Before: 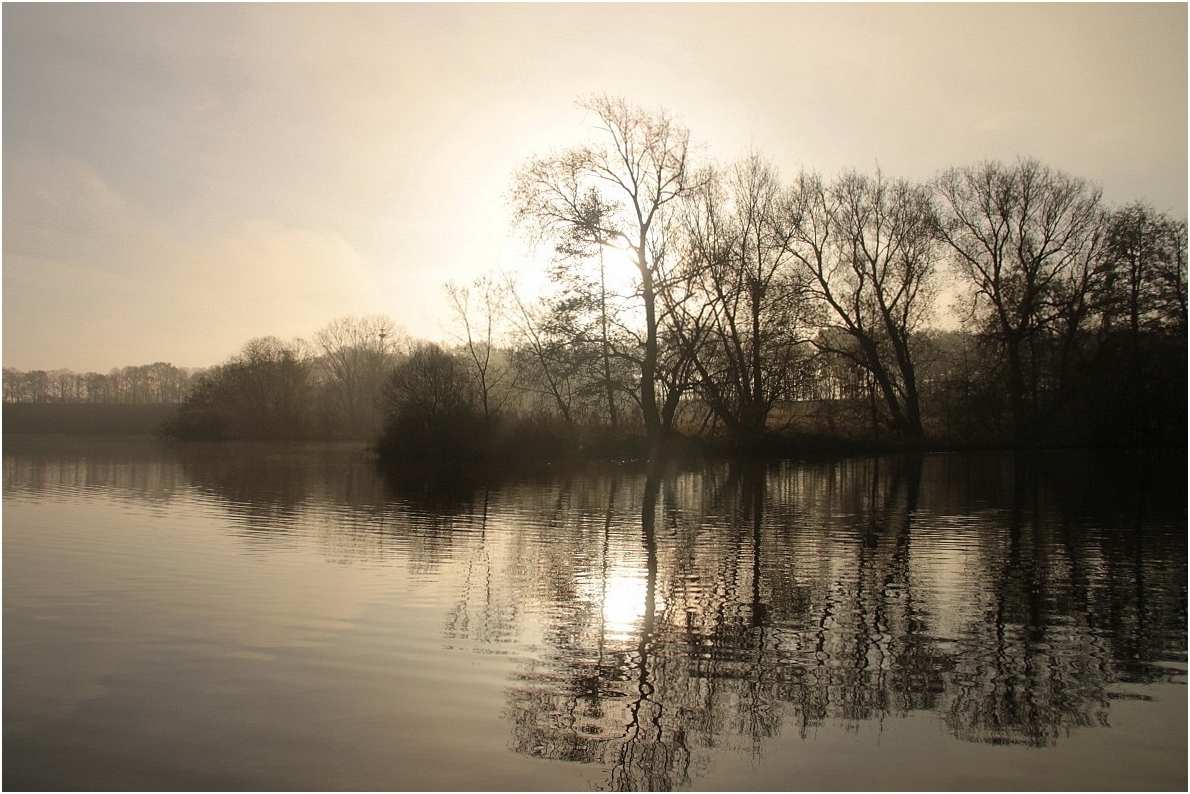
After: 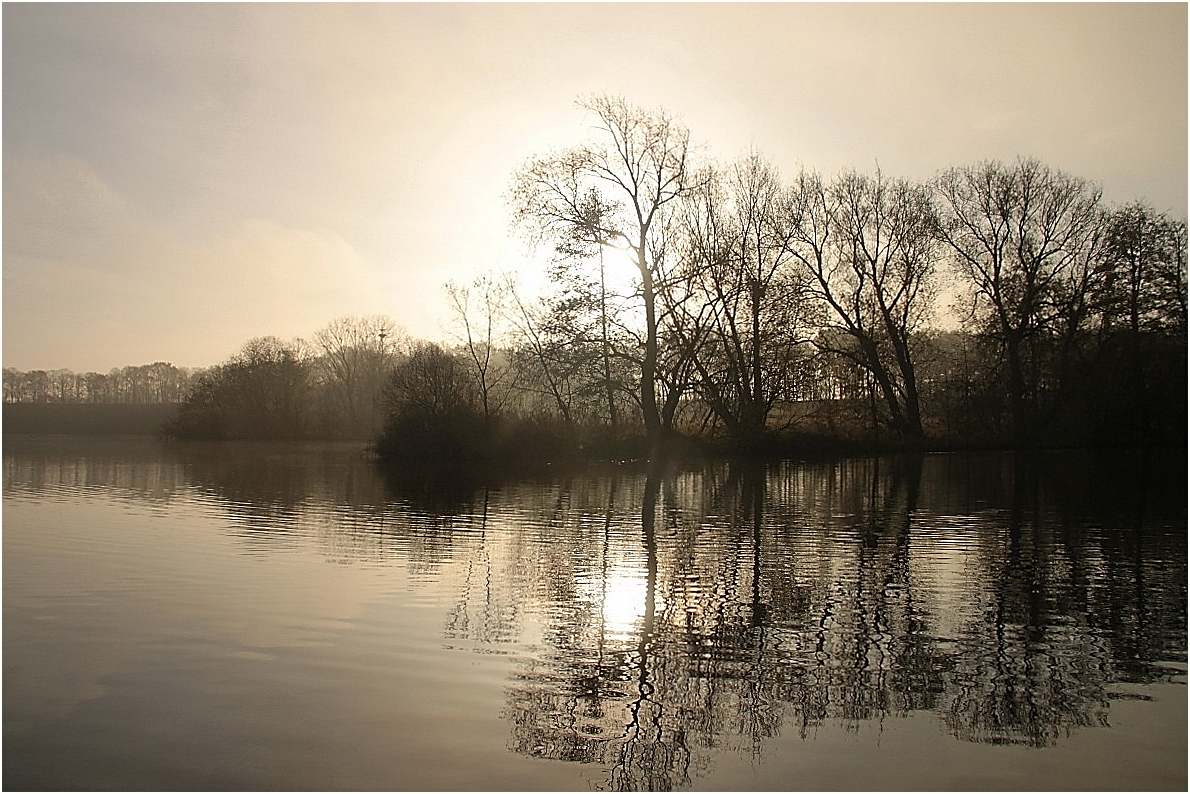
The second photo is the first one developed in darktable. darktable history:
sharpen: radius 1.363, amount 1.248, threshold 0.757
